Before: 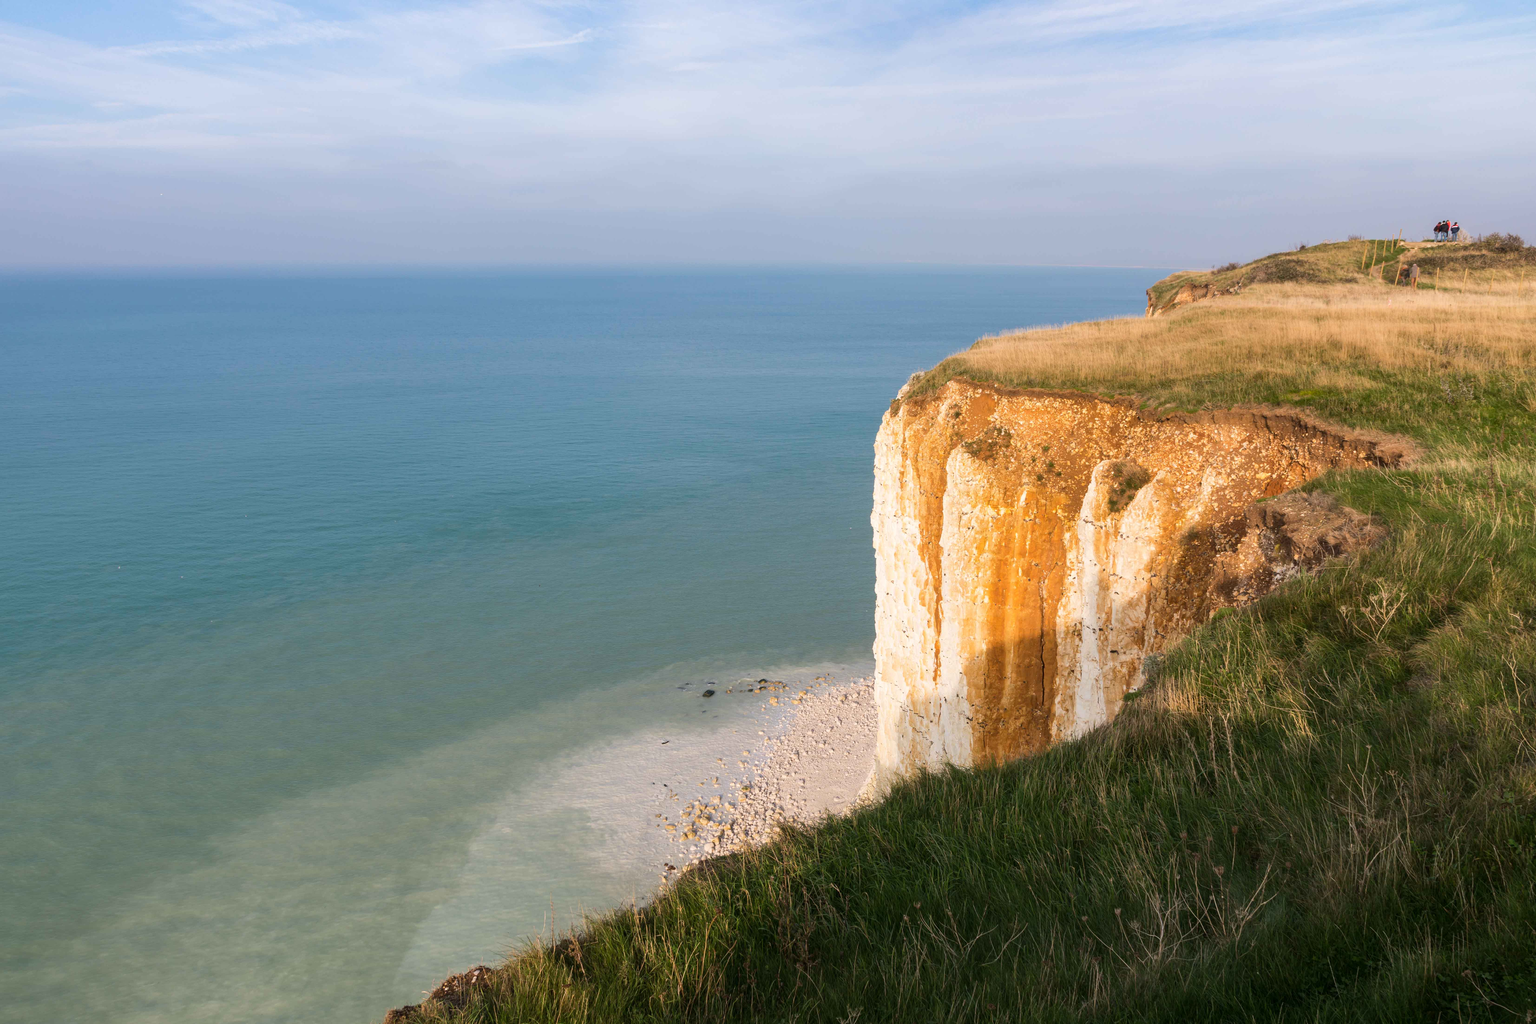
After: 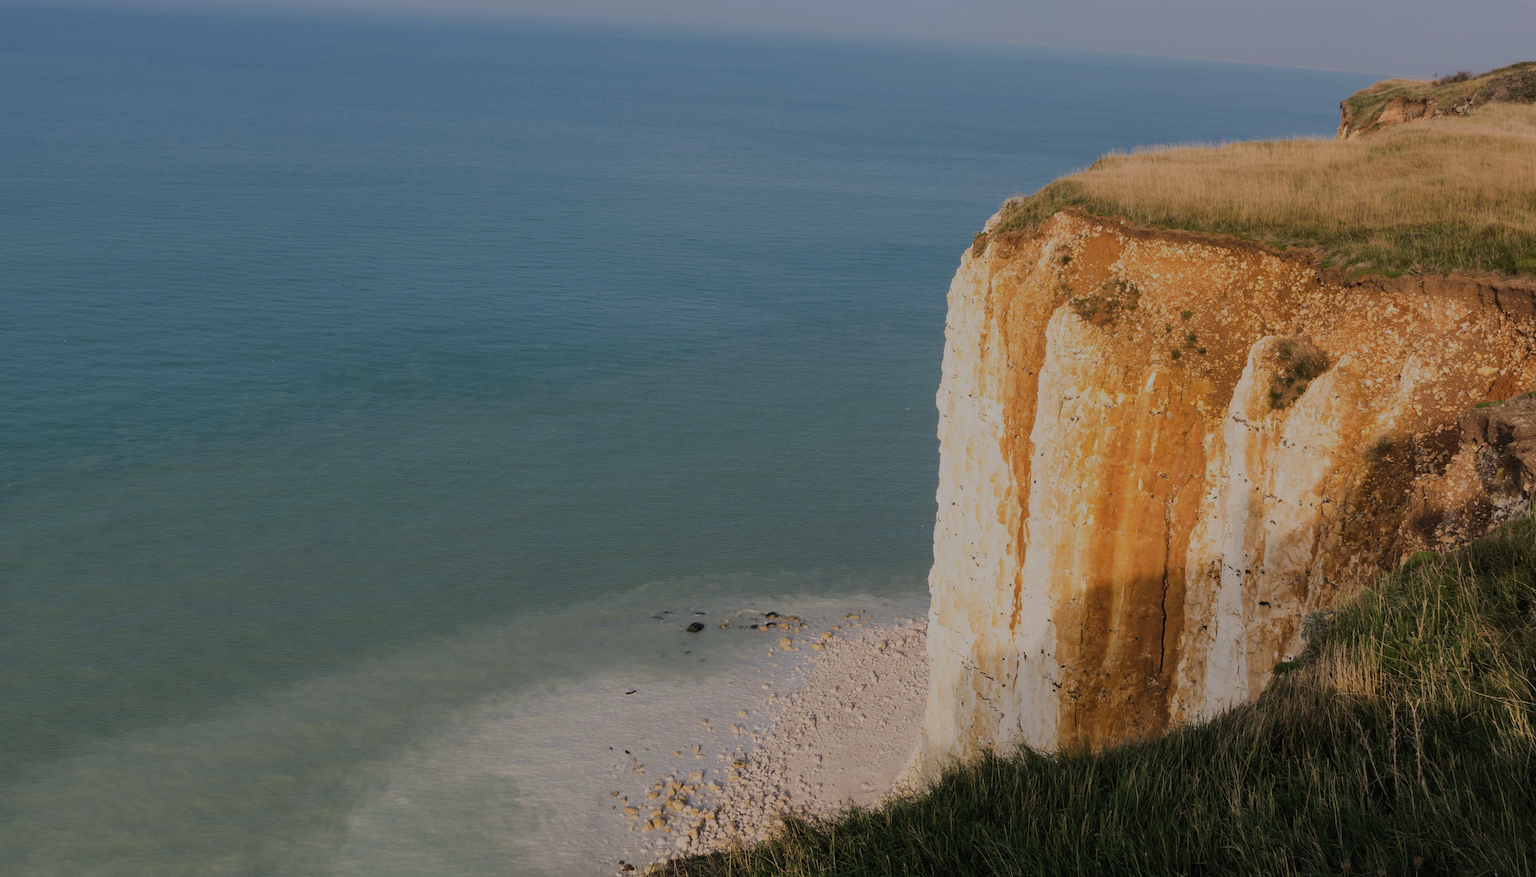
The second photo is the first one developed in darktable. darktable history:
filmic rgb: black relative exposure -7.65 EV, white relative exposure 4.56 EV, hardness 3.61, color science v5 (2021), iterations of high-quality reconstruction 0, contrast in shadows safe, contrast in highlights safe
exposure: exposure -0.934 EV, compensate highlight preservation false
crop and rotate: angle -3.48°, left 9.739%, top 21.149%, right 12.302%, bottom 12.061%
